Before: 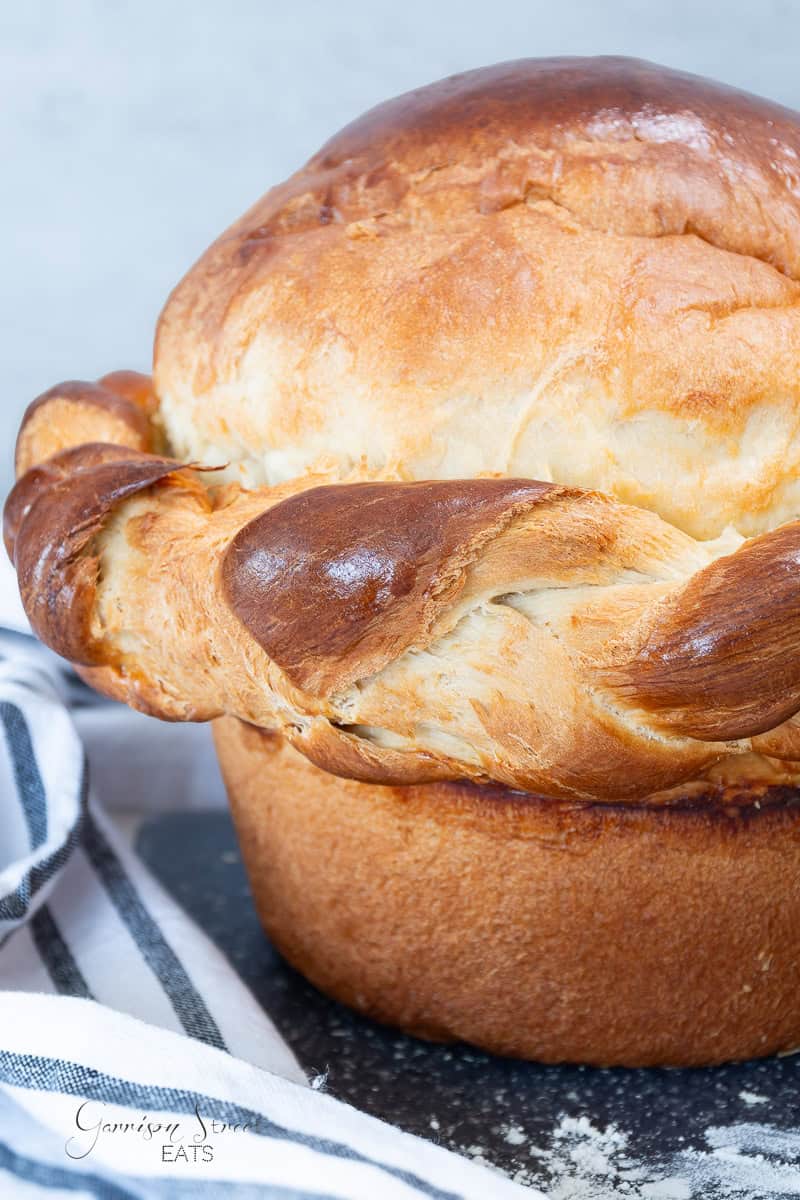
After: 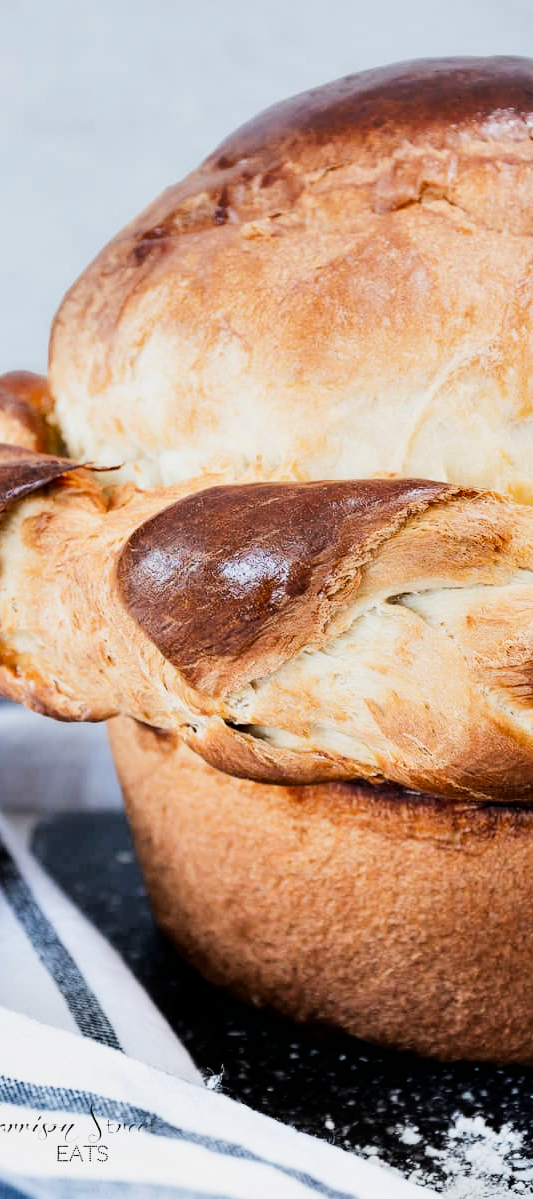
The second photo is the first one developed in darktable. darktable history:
filmic rgb: black relative exposure -5 EV, hardness 2.88, contrast 1.2, highlights saturation mix -30%
crop and rotate: left 13.342%, right 19.991%
tone equalizer: -8 EV -0.75 EV, -7 EV -0.7 EV, -6 EV -0.6 EV, -5 EV -0.4 EV, -3 EV 0.4 EV, -2 EV 0.6 EV, -1 EV 0.7 EV, +0 EV 0.75 EV, edges refinement/feathering 500, mask exposure compensation -1.57 EV, preserve details no
shadows and highlights: shadows 60, soften with gaussian
